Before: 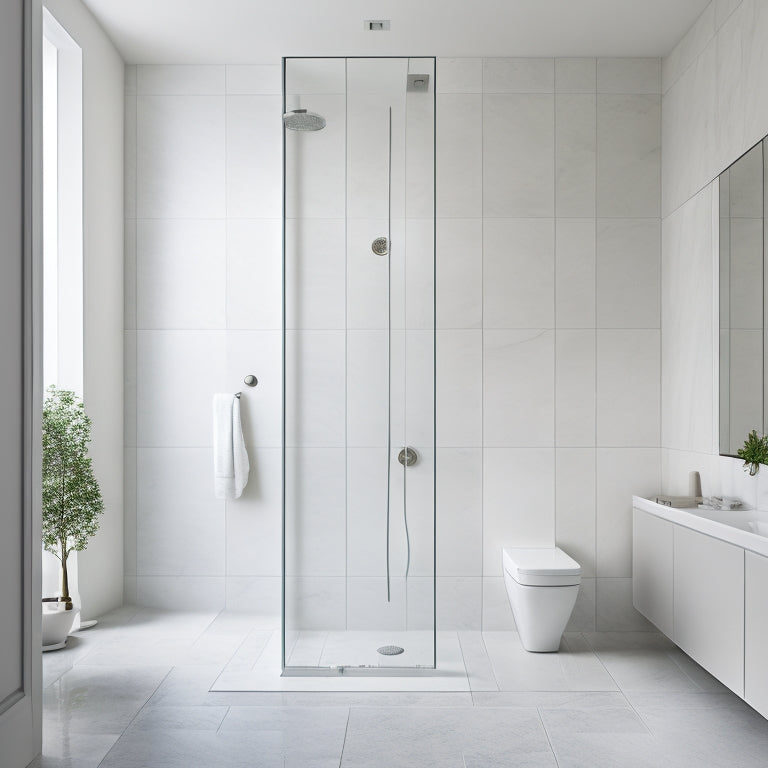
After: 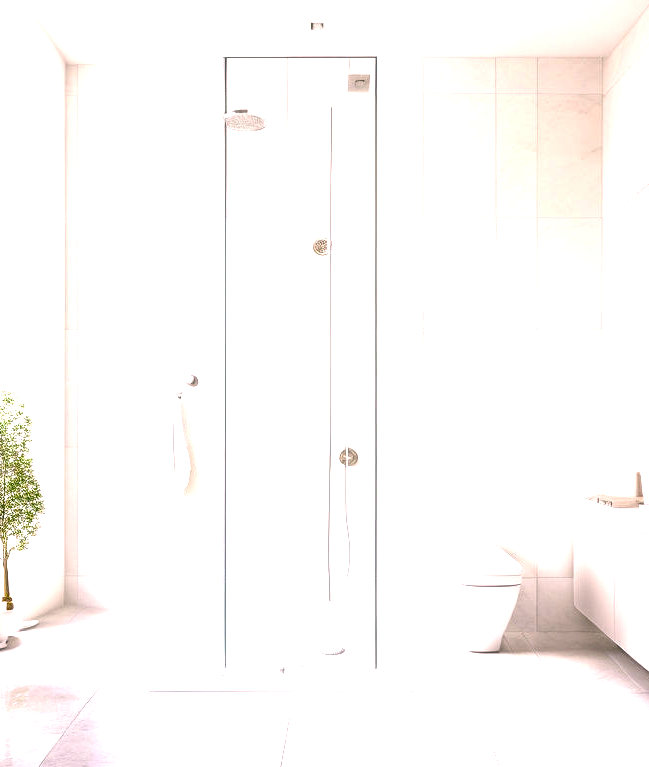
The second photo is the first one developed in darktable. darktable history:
crop: left 7.698%, right 7.788%
exposure: black level correction 0, exposure 1.498 EV, compensate exposure bias true, compensate highlight preservation false
color balance rgb: power › chroma 0.245%, power › hue 61.2°, linear chroma grading › global chroma 14.655%, perceptual saturation grading › global saturation 20%, perceptual saturation grading › highlights -25.815%, perceptual saturation grading › shadows 50.032%, global vibrance 4.797%, contrast 3.478%
color correction: highlights a* 12.36, highlights b* 5.45
local contrast: detail 130%
